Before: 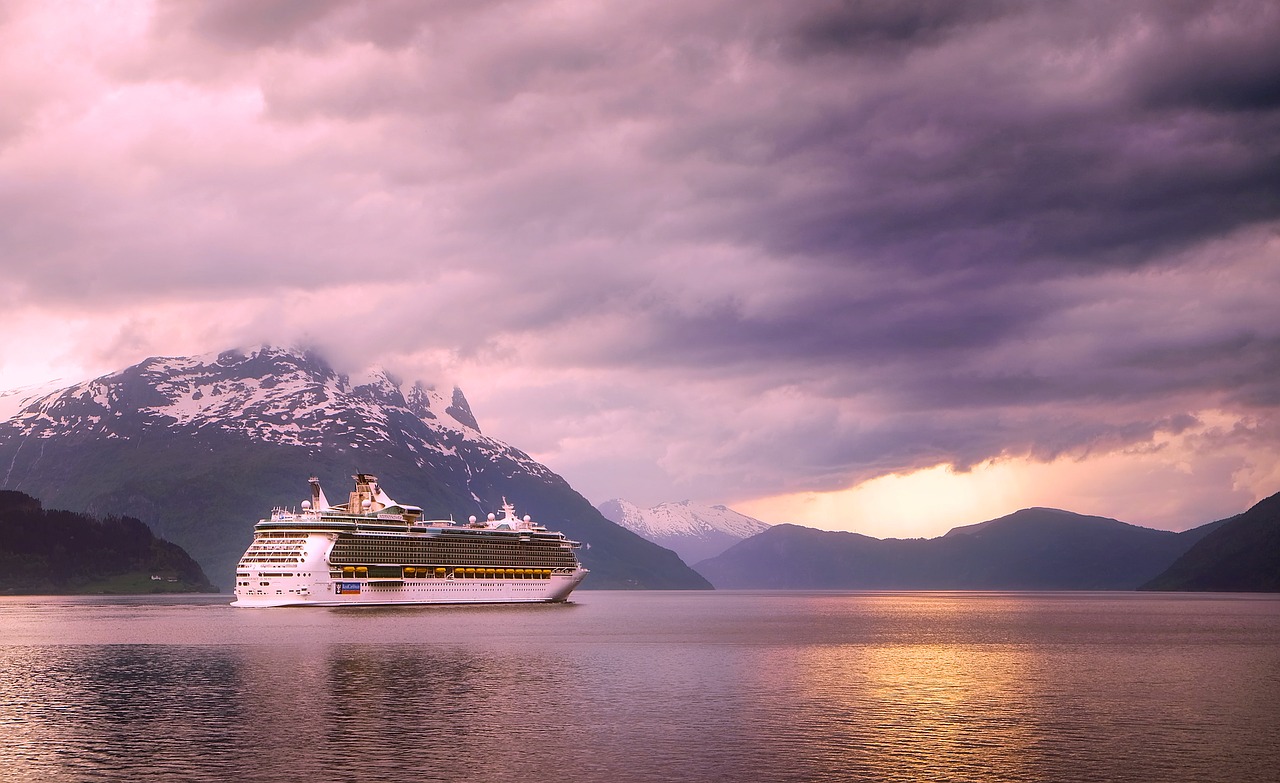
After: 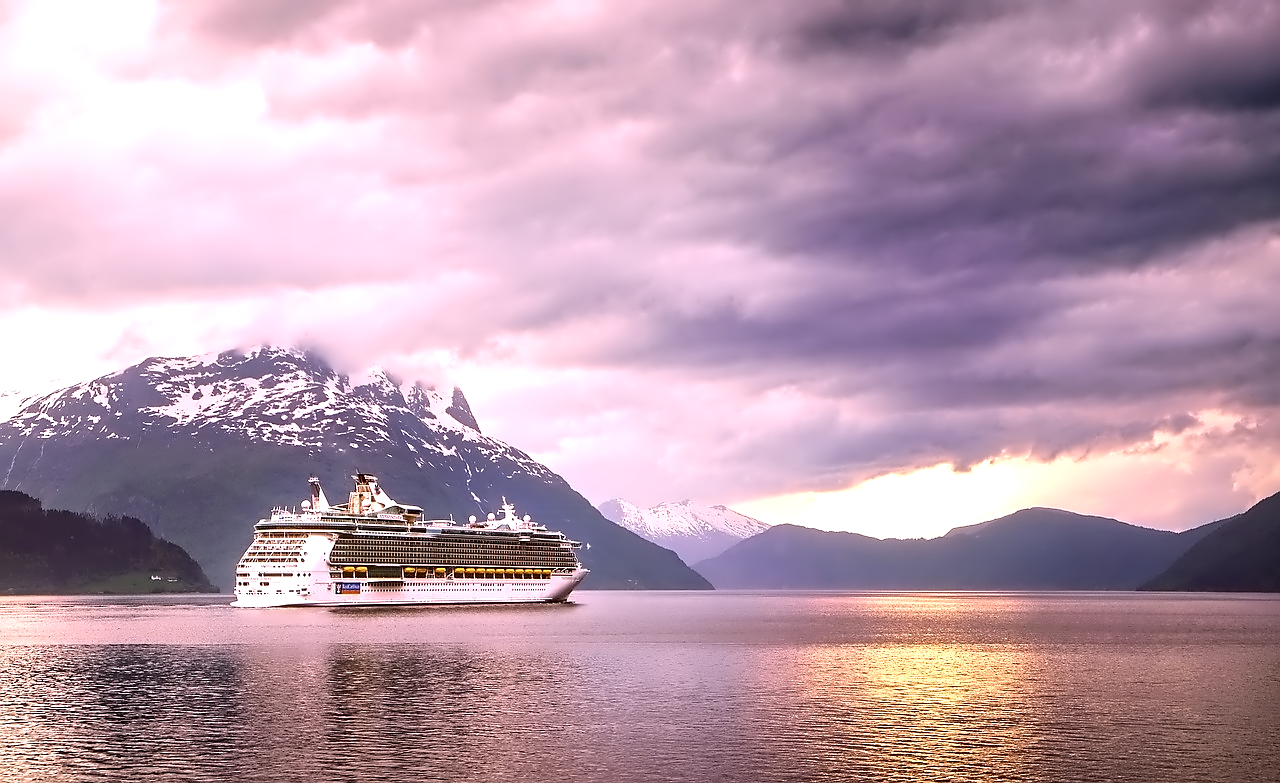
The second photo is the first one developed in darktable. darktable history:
exposure: black level correction 0, exposure 0.7 EV, compensate exposure bias true, compensate highlight preservation false
white balance: red 0.978, blue 0.999
contrast equalizer: octaves 7, y [[0.5, 0.542, 0.583, 0.625, 0.667, 0.708], [0.5 ×6], [0.5 ×6], [0, 0.033, 0.067, 0.1, 0.133, 0.167], [0, 0.05, 0.1, 0.15, 0.2, 0.25]]
